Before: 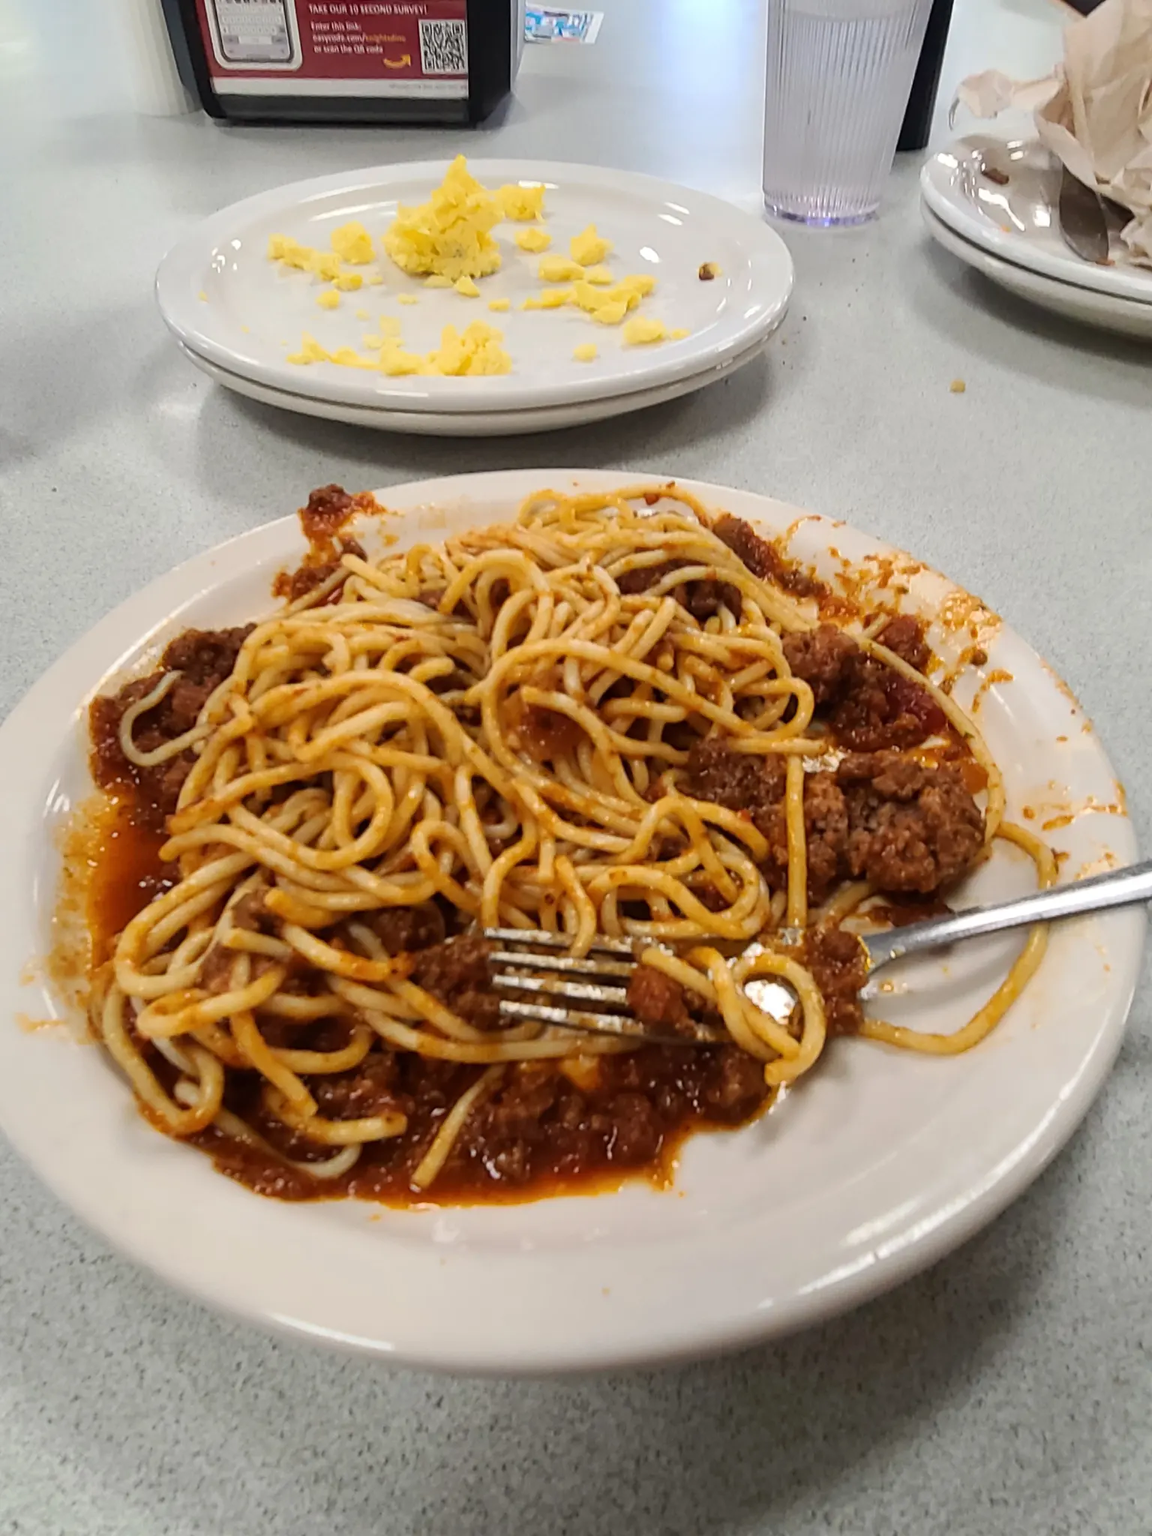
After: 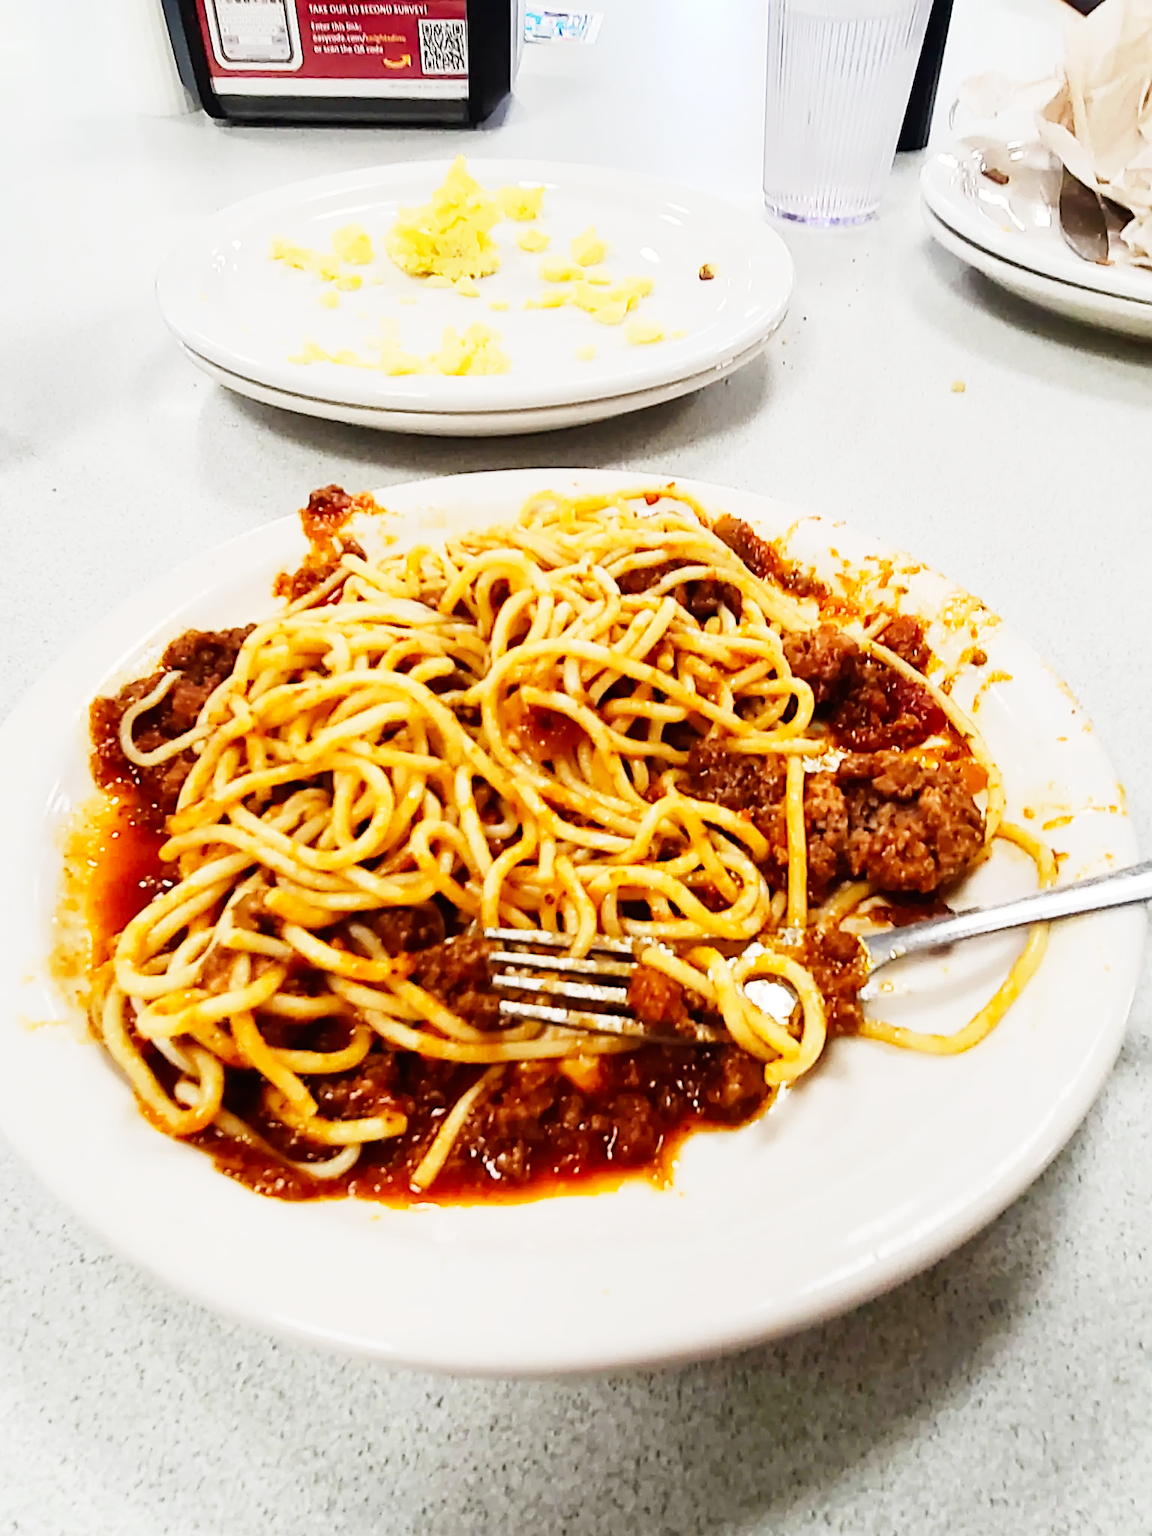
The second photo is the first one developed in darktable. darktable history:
sharpen: on, module defaults
base curve: curves: ch0 [(0, 0) (0, 0.001) (0.001, 0.001) (0.004, 0.002) (0.007, 0.004) (0.015, 0.013) (0.033, 0.045) (0.052, 0.096) (0.075, 0.17) (0.099, 0.241) (0.163, 0.42) (0.219, 0.55) (0.259, 0.616) (0.327, 0.722) (0.365, 0.765) (0.522, 0.873) (0.547, 0.881) (0.689, 0.919) (0.826, 0.952) (1, 1)], preserve colors none
